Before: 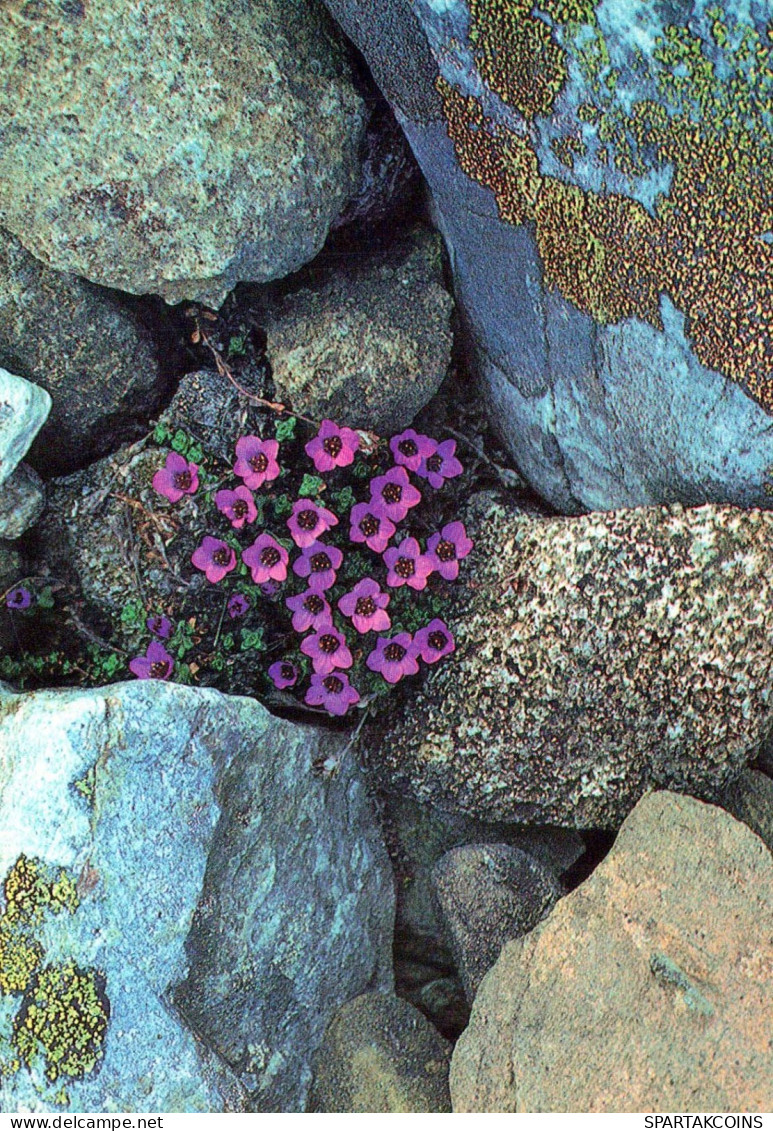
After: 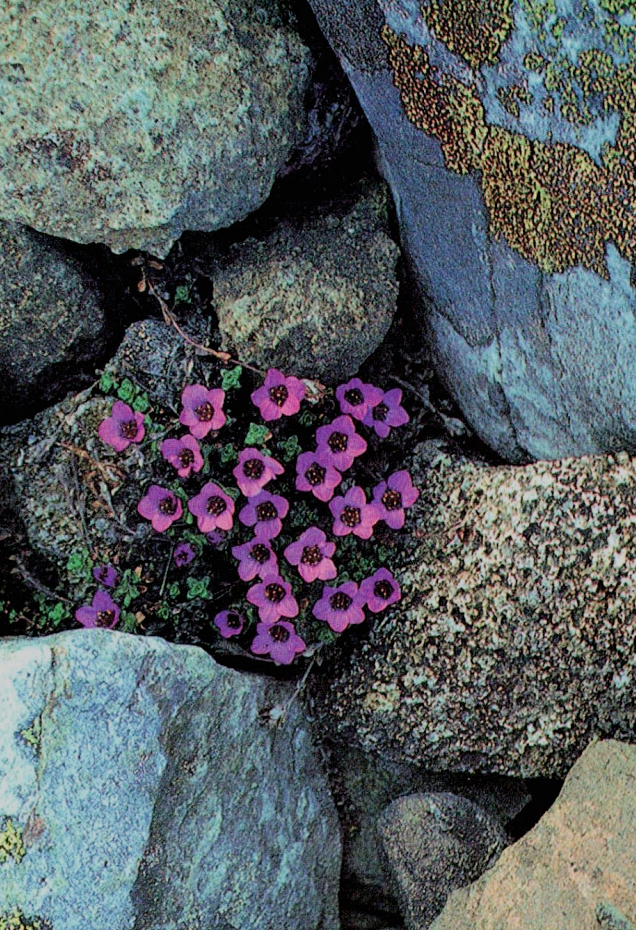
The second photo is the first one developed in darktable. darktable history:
filmic rgb: black relative exposure -7.87 EV, white relative exposure 4.33 EV, hardness 3.85, color science v4 (2020)
crop and rotate: left 7.098%, top 4.591%, right 10.613%, bottom 13.096%
levels: white 99.96%
exposure: black level correction 0.009, exposure -0.166 EV, compensate highlight preservation false
